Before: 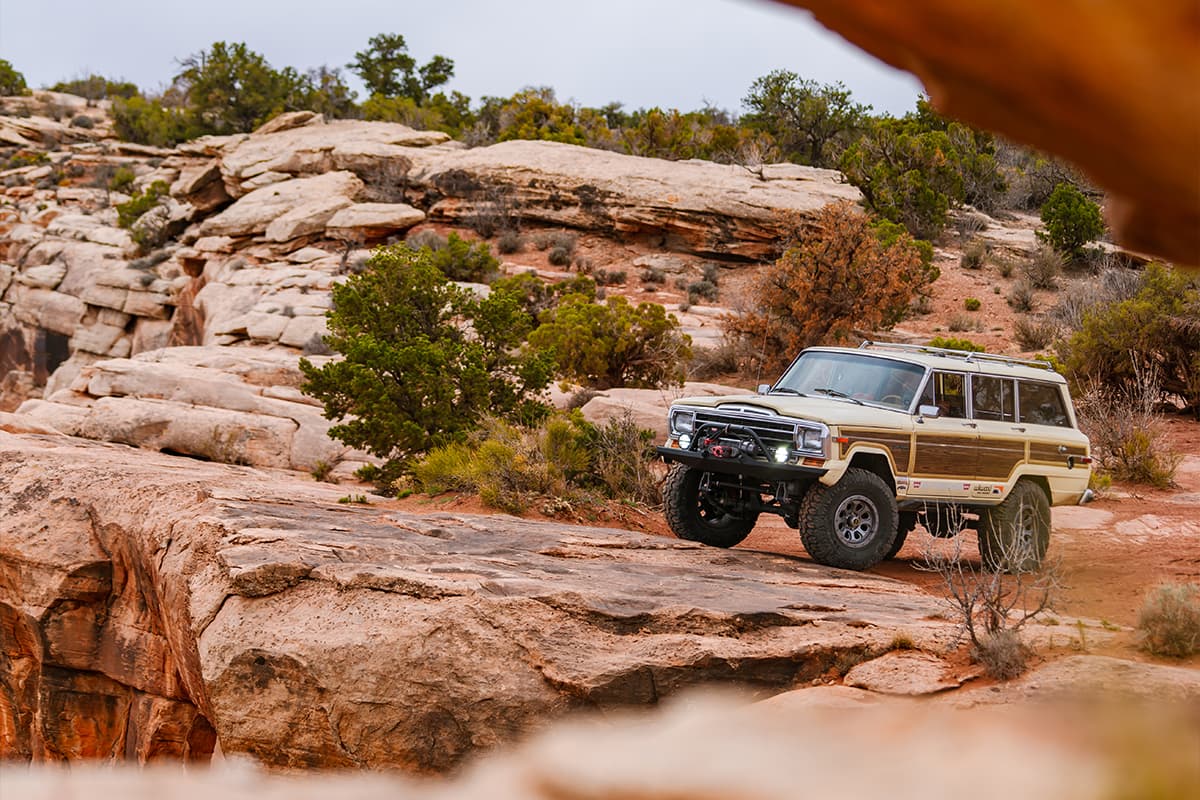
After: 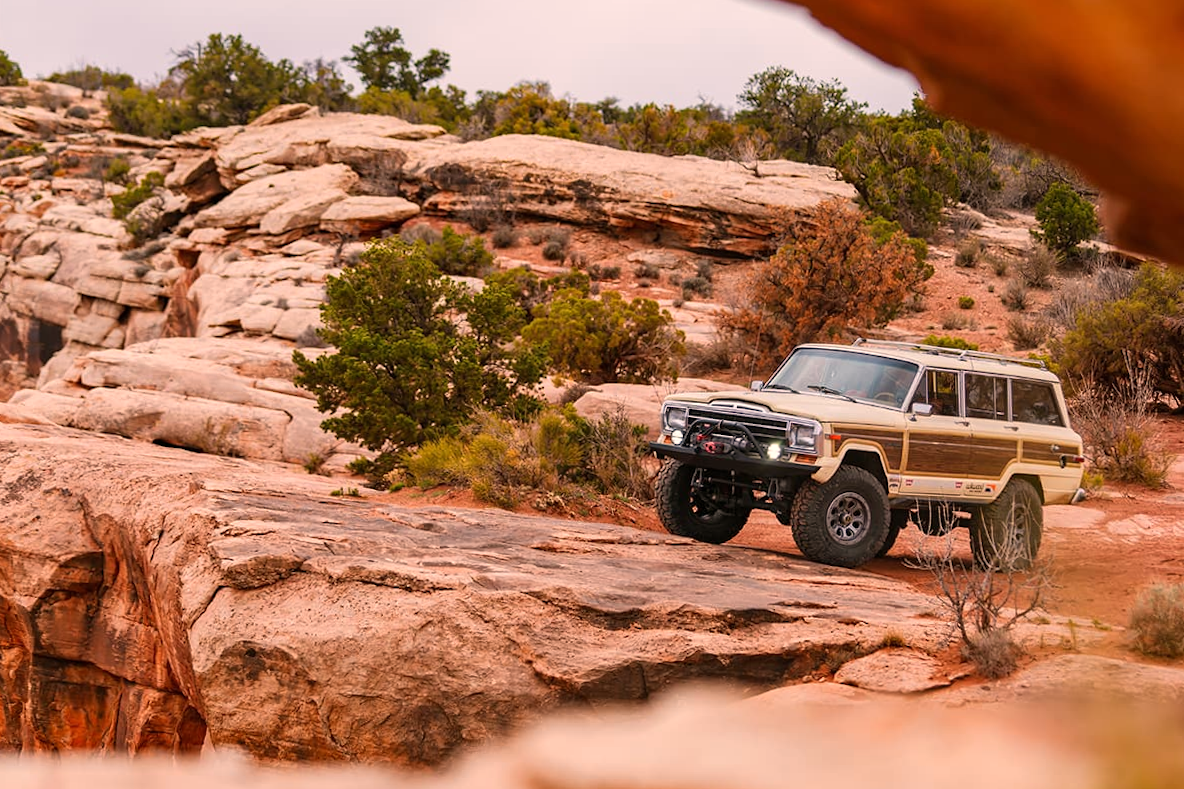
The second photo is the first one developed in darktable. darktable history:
white balance: red 1.127, blue 0.943
crop and rotate: angle -0.5°
